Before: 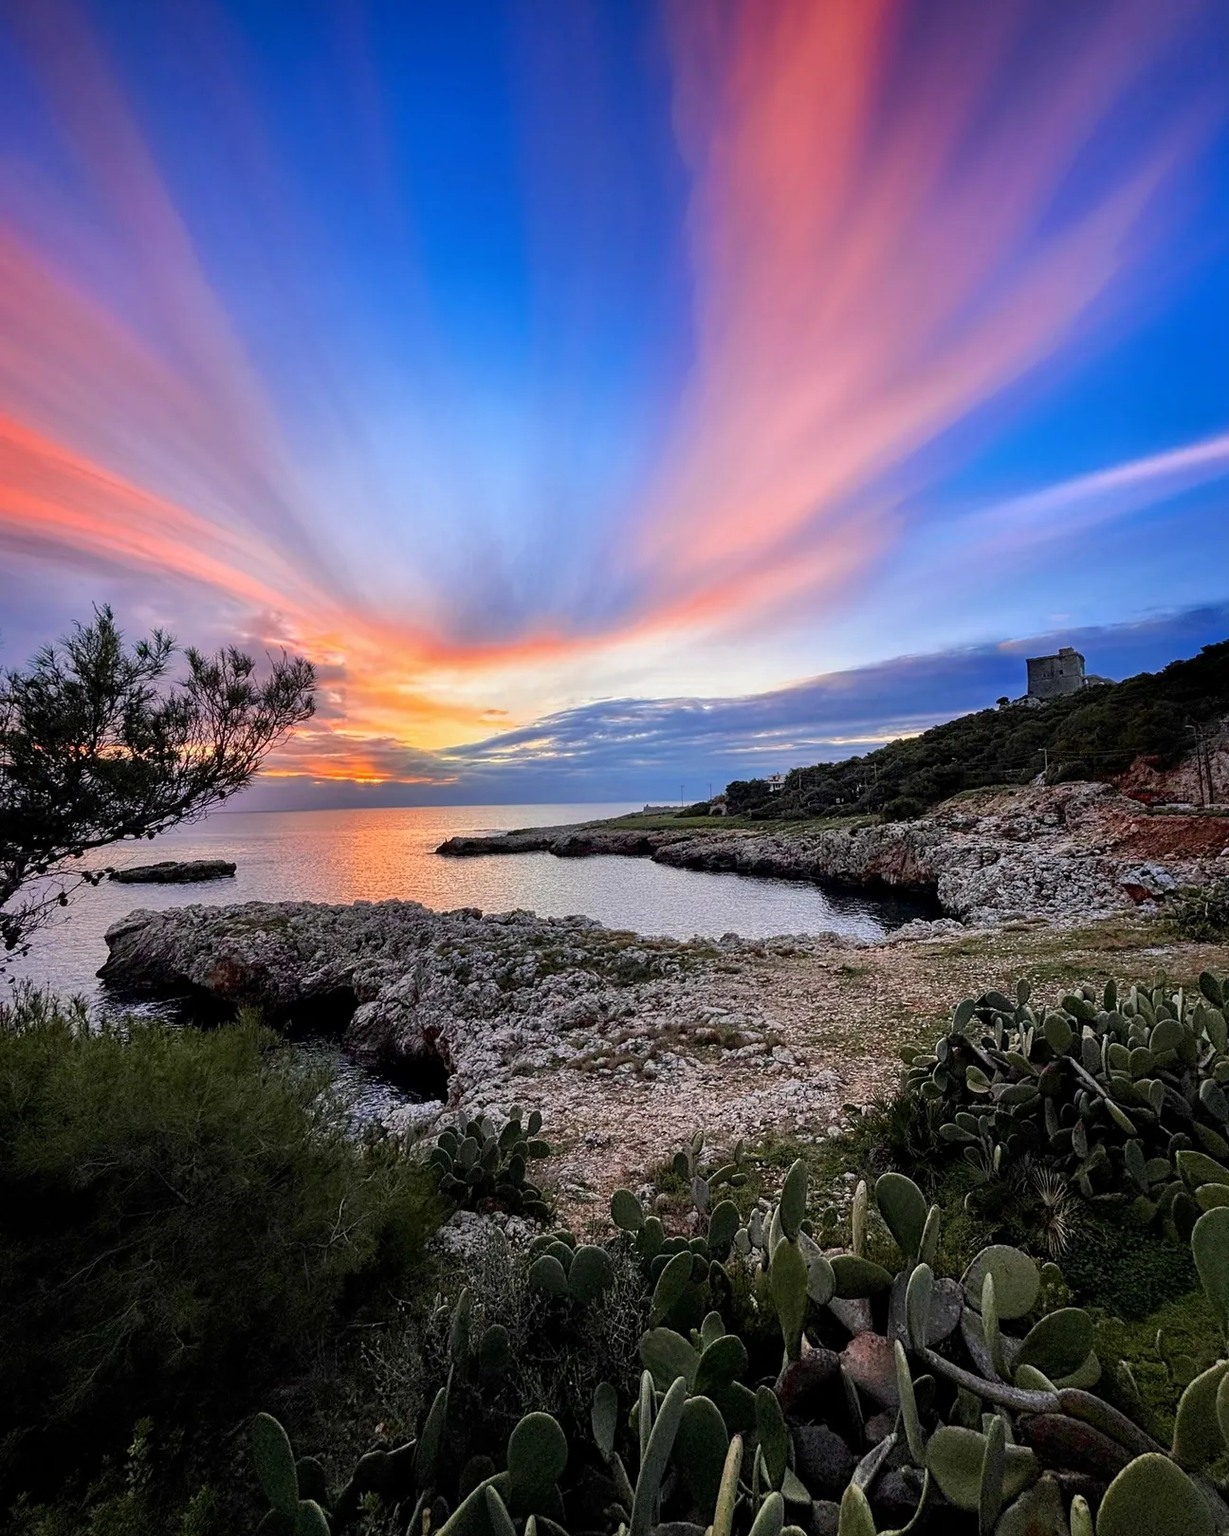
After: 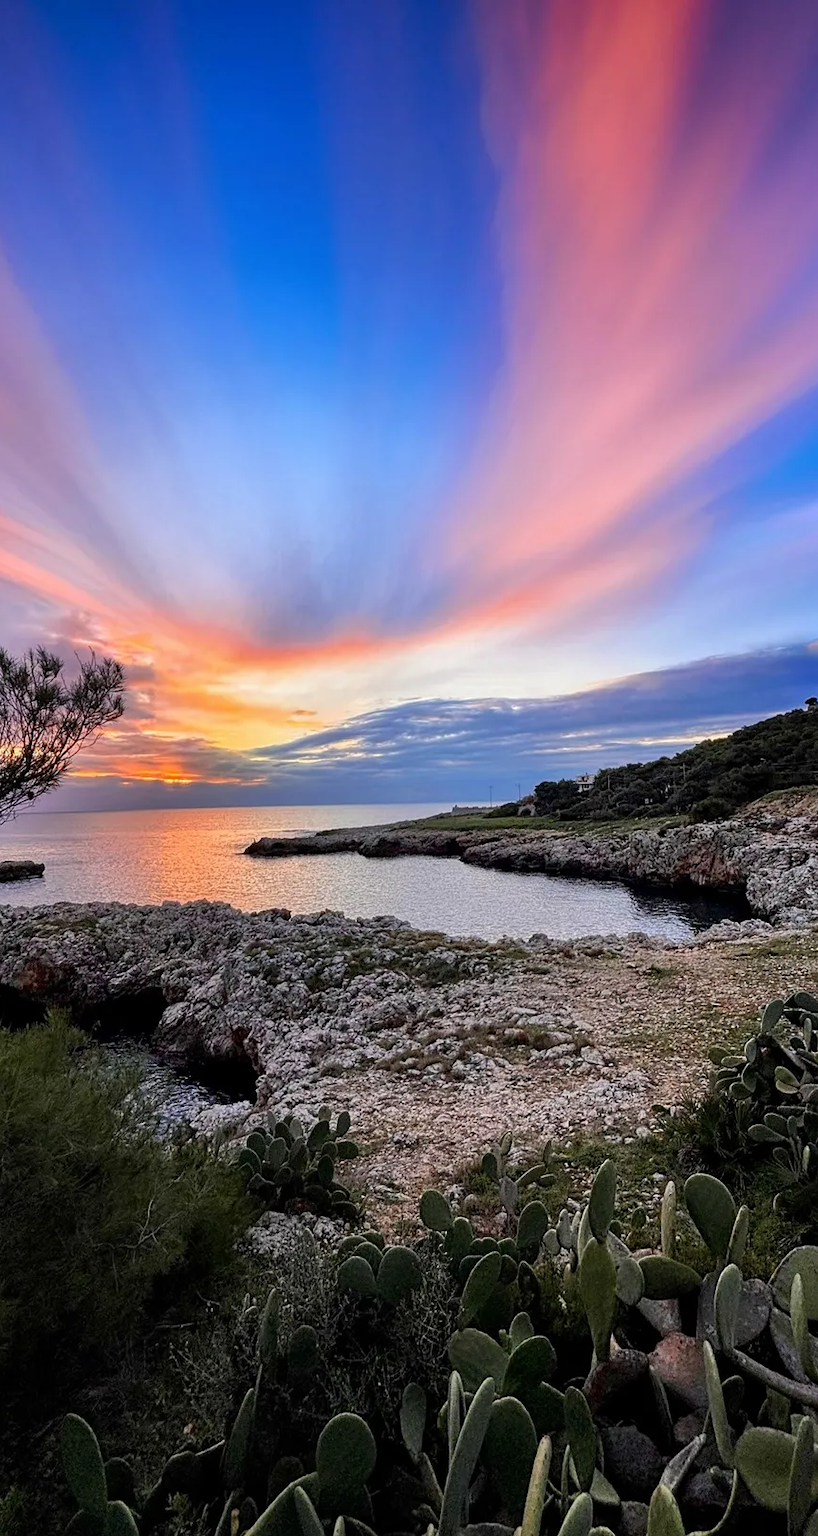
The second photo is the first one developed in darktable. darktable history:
crop and rotate: left 15.624%, right 17.715%
